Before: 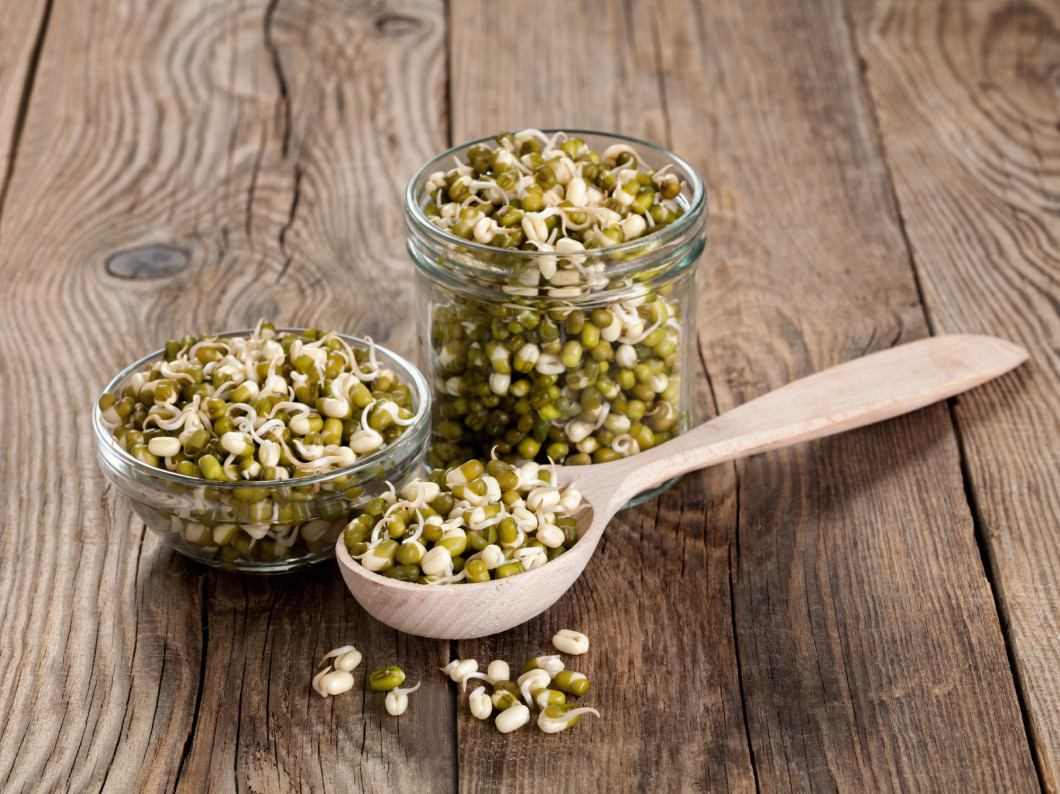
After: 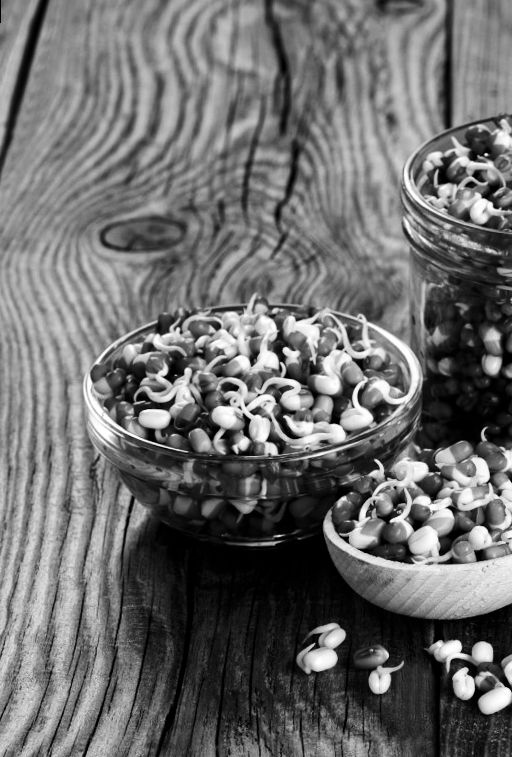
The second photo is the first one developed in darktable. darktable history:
crop and rotate: left 0%, top 0%, right 50.845%
tone equalizer: on, module defaults
contrast brightness saturation: contrast 0.24, brightness -0.24, saturation 0.14
monochrome: a -6.99, b 35.61, size 1.4
color balance rgb: linear chroma grading › global chroma 10%, perceptual saturation grading › global saturation 5%, perceptual brilliance grading › global brilliance 4%, global vibrance 7%, saturation formula JzAzBz (2021)
haze removal: adaptive false
rotate and perspective: rotation 1.57°, crop left 0.018, crop right 0.982, crop top 0.039, crop bottom 0.961
